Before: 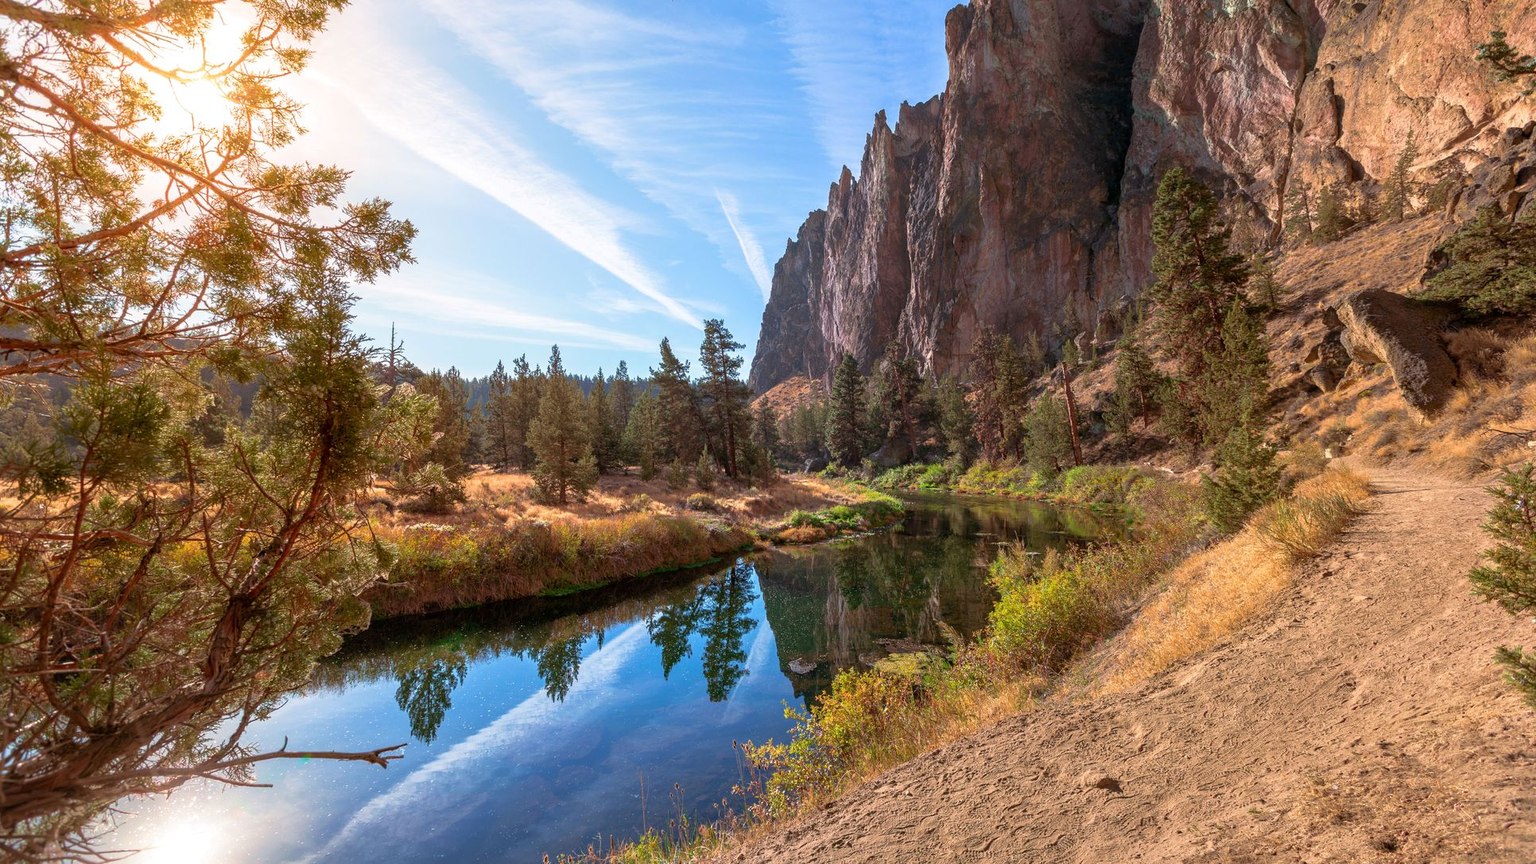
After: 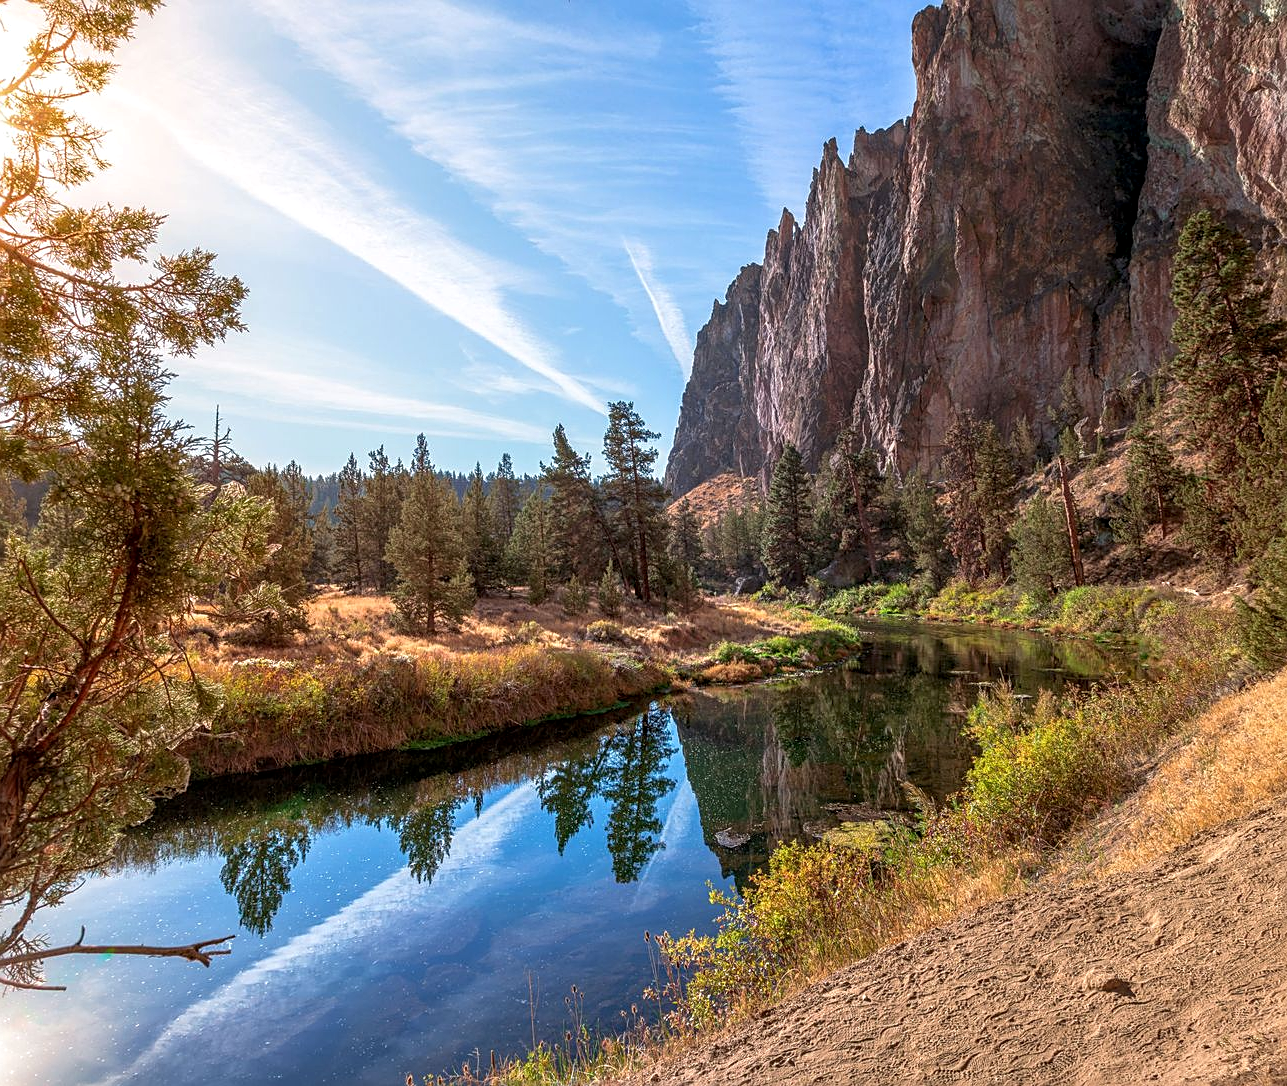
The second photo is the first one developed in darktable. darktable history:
crop and rotate: left 14.385%, right 18.948%
sharpen: on, module defaults
local contrast: on, module defaults
